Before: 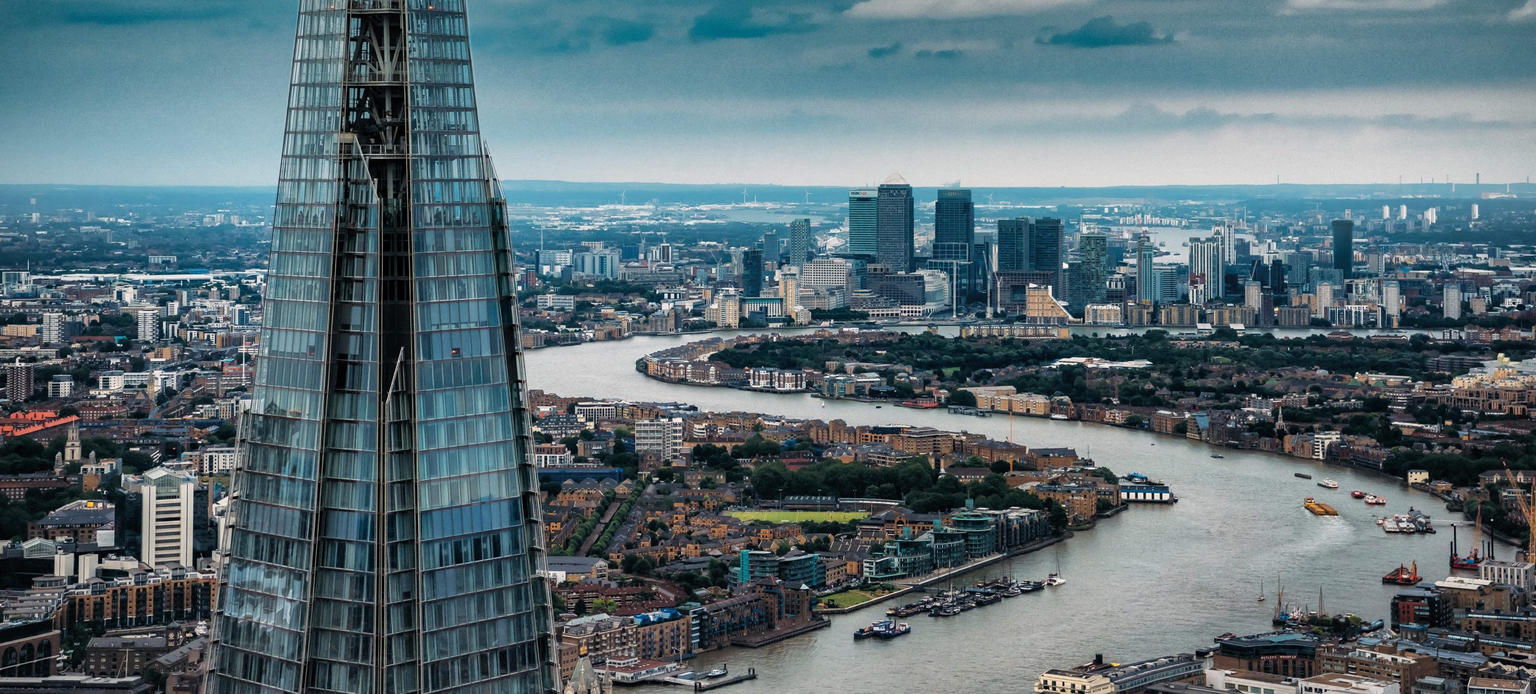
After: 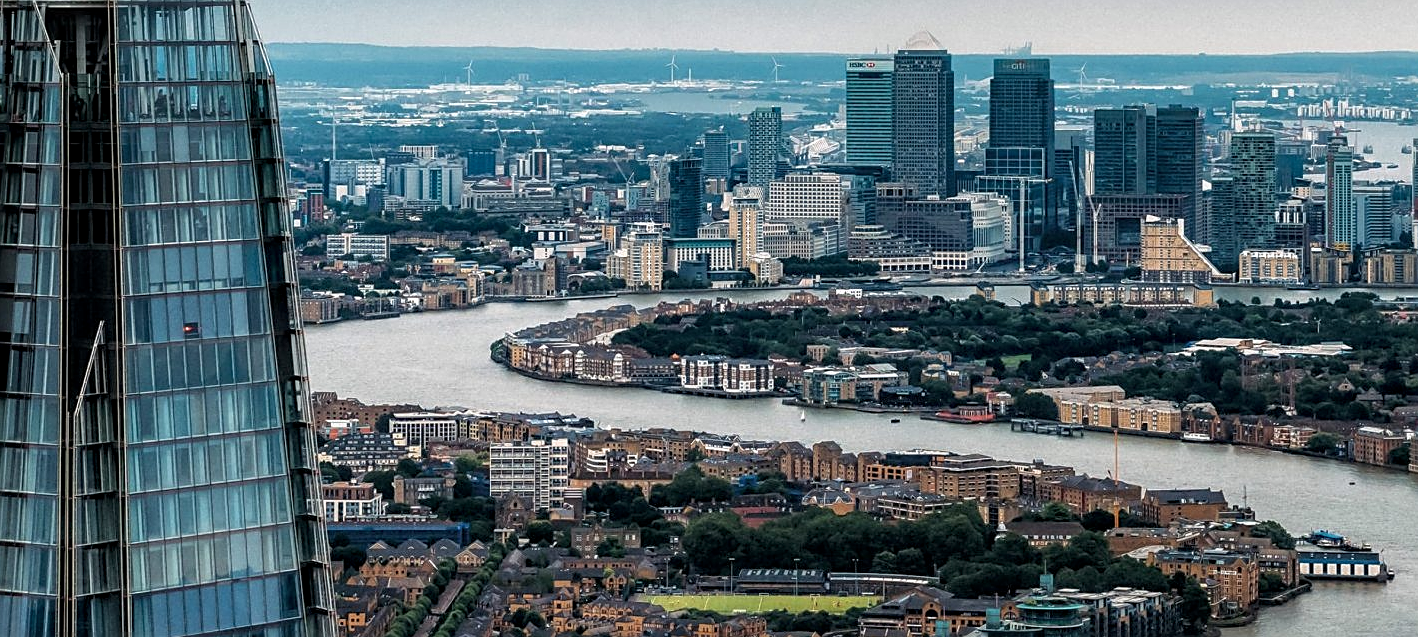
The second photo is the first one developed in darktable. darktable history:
crop and rotate: left 22.249%, top 22.316%, right 22.328%, bottom 22.526%
sharpen: on, module defaults
local contrast: detail 130%
